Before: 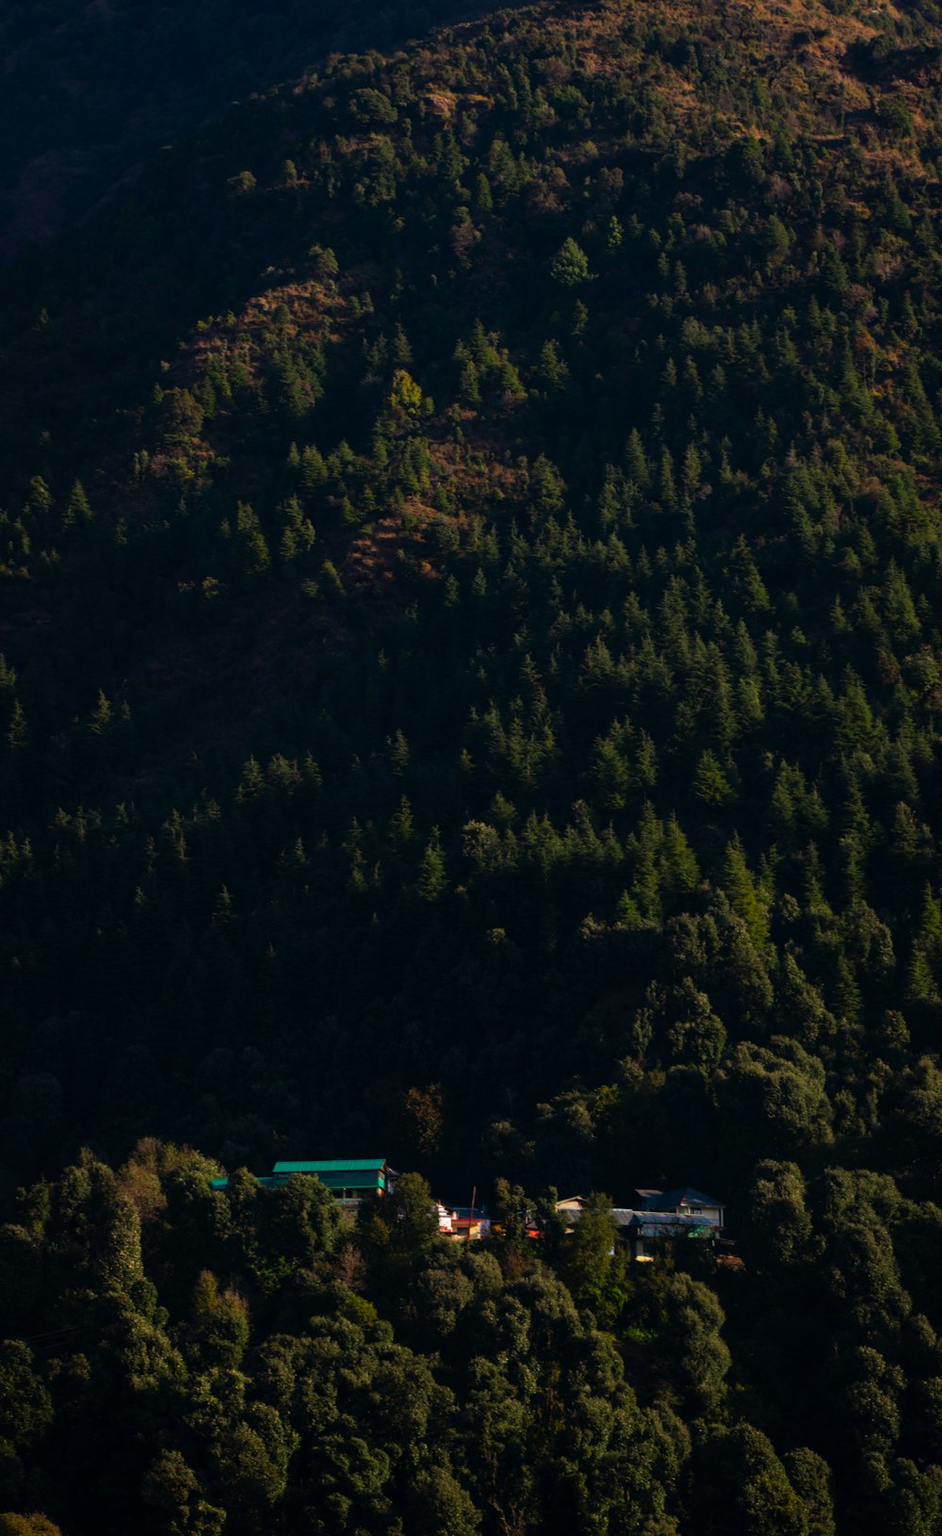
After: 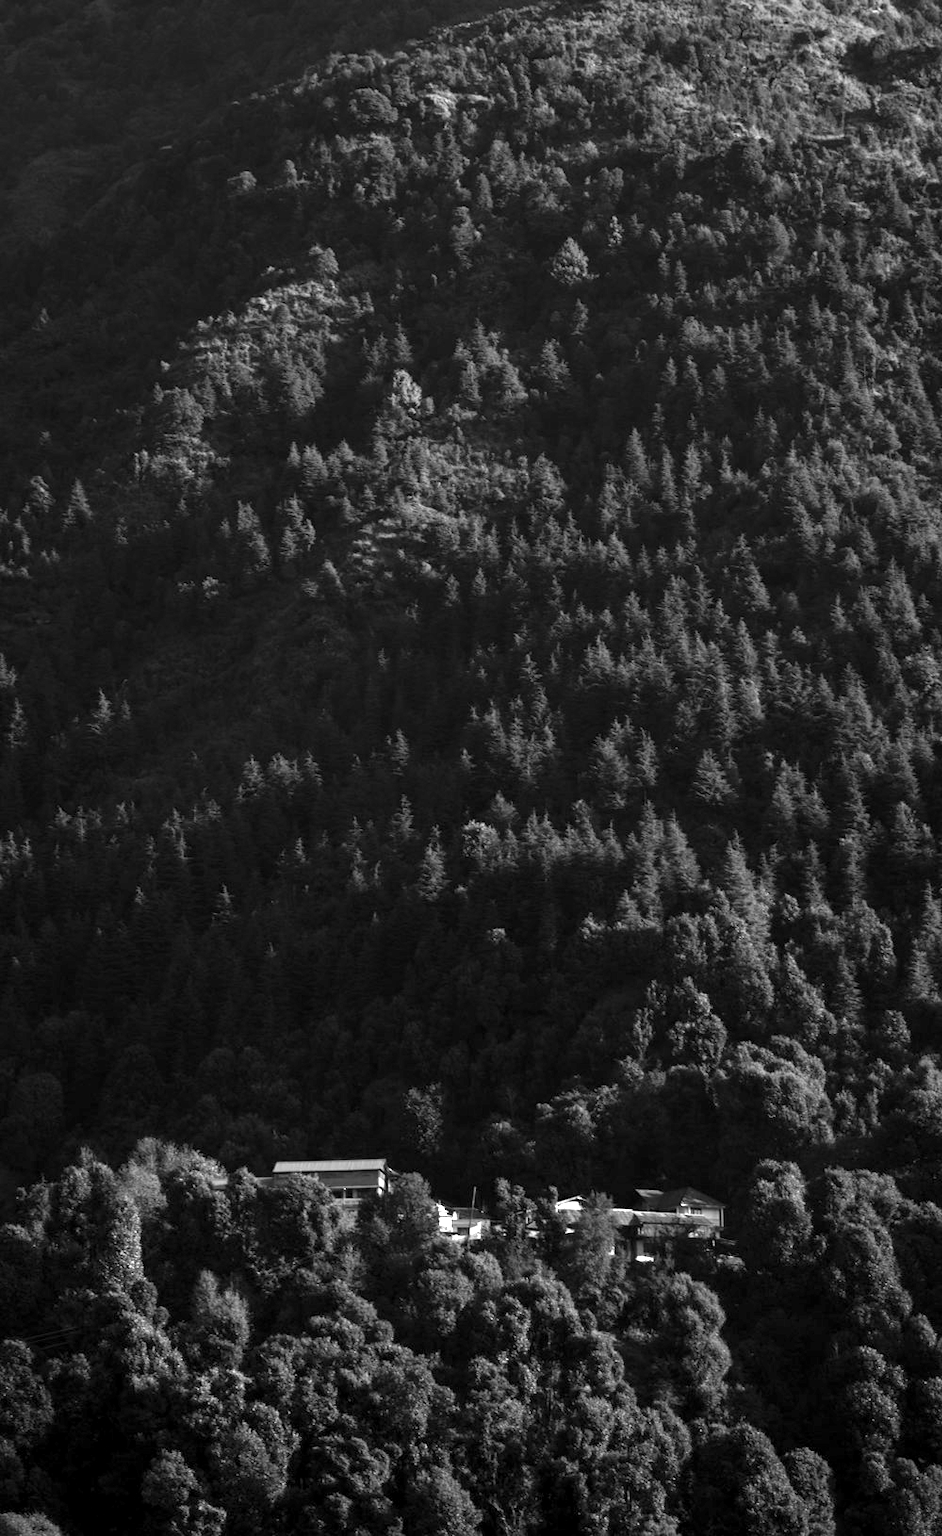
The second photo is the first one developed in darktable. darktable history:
exposure: black level correction 0.001, exposure 1.822 EV, compensate exposure bias true, compensate highlight preservation false
monochrome: on, module defaults
